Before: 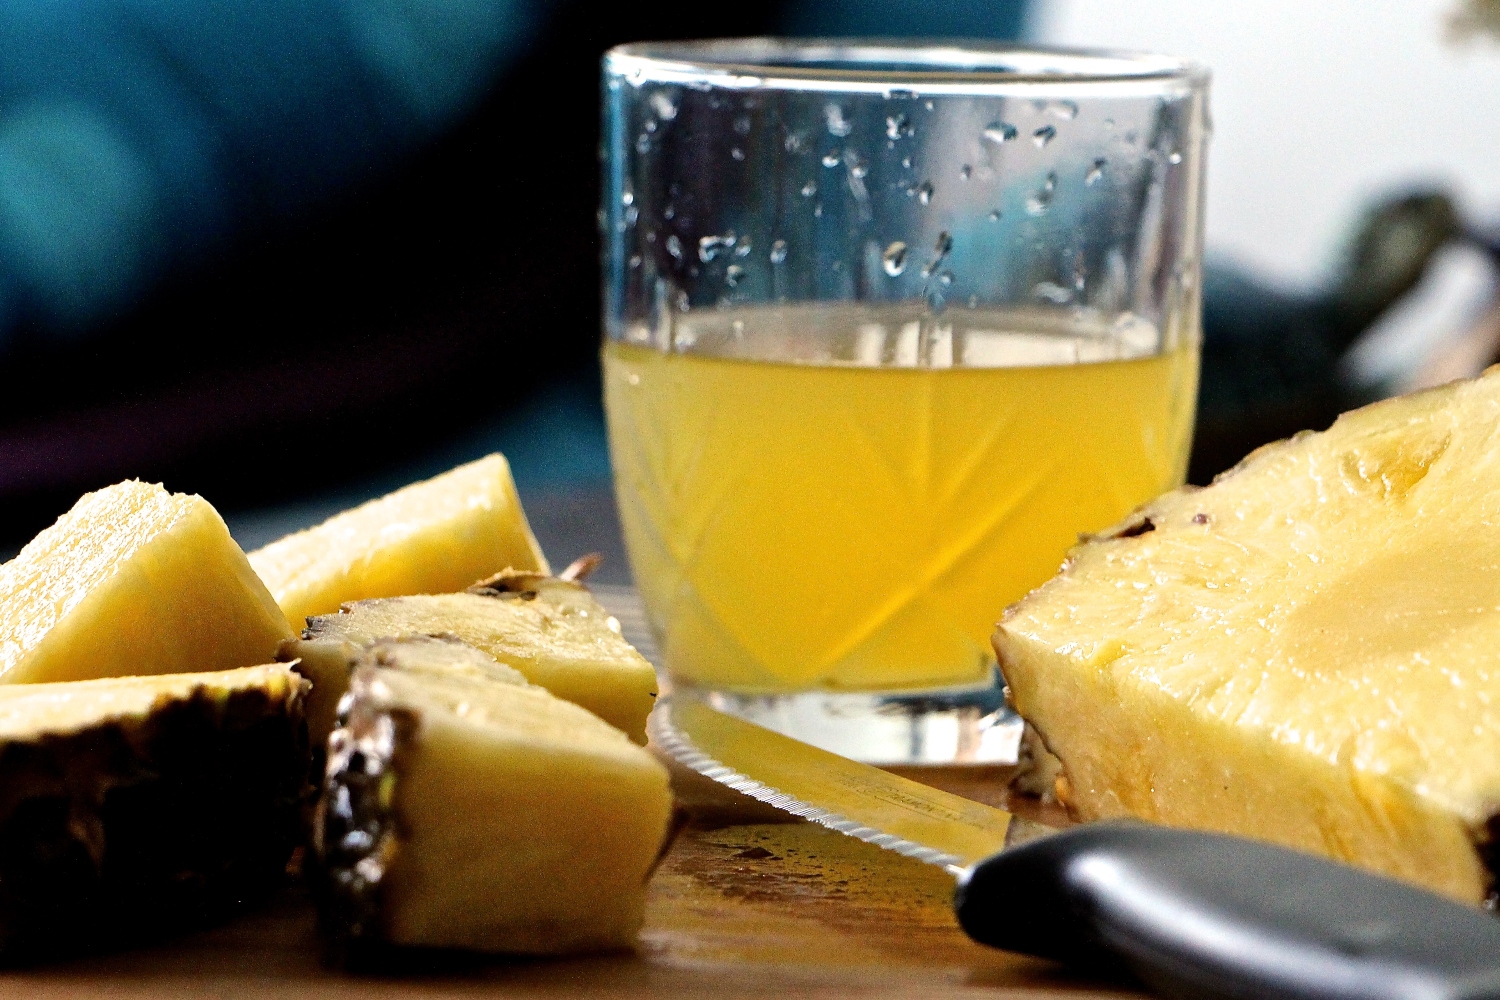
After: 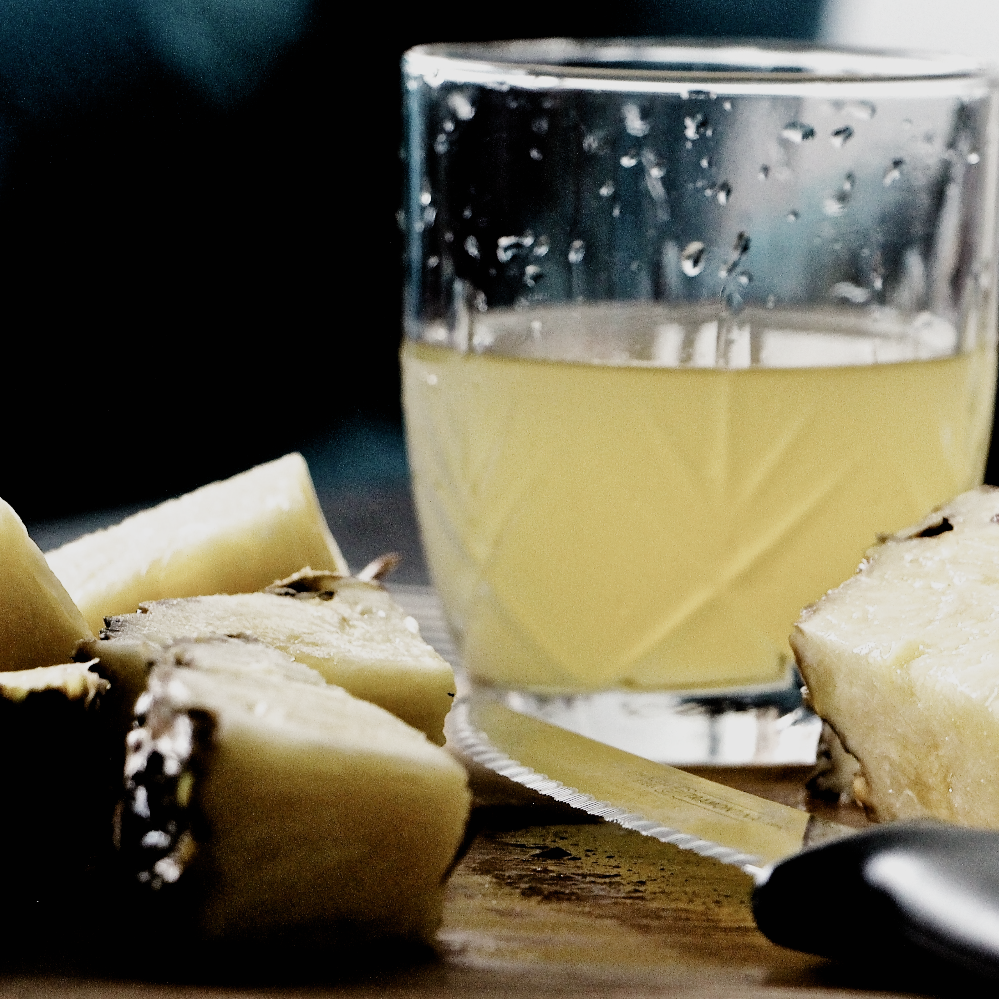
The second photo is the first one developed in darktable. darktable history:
crop and rotate: left 13.471%, right 19.877%
filmic rgb: black relative exposure -5.13 EV, white relative exposure 3.95 EV, hardness 2.88, contrast 1.392, highlights saturation mix -29.24%, preserve chrominance no, color science v5 (2021), iterations of high-quality reconstruction 0
